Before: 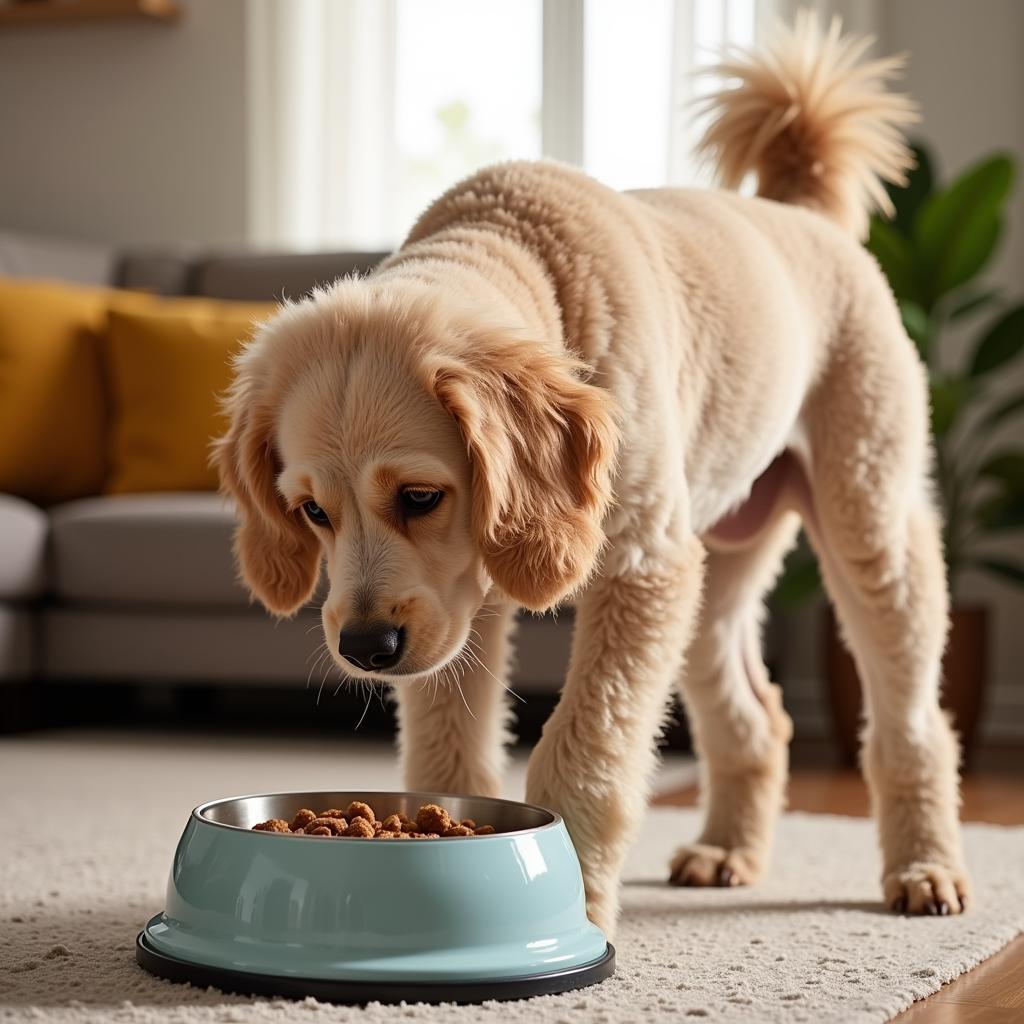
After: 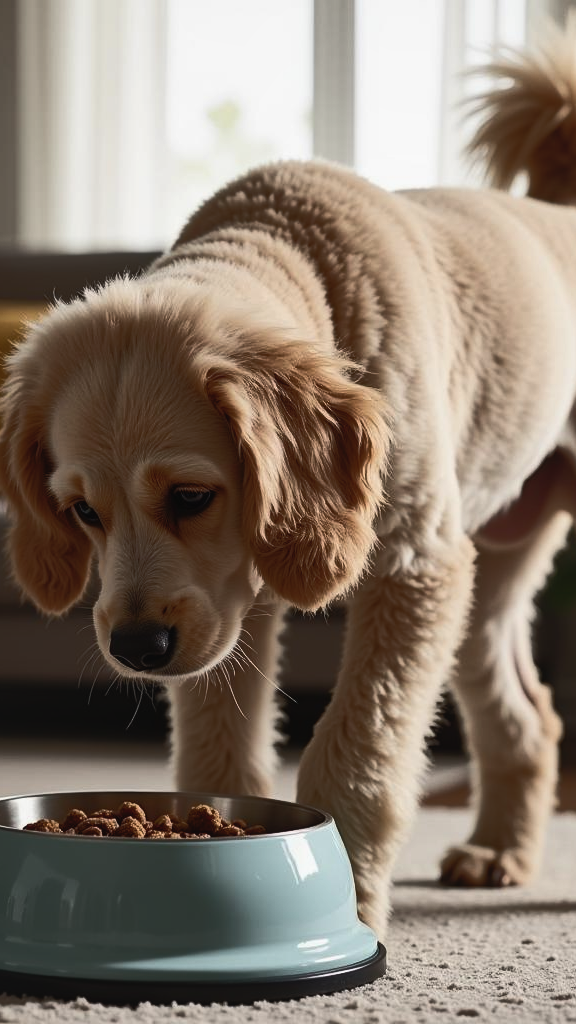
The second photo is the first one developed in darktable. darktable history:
local contrast: mode bilateral grid, contrast 21, coarseness 50, detail 120%, midtone range 0.2
color balance rgb: perceptual saturation grading › global saturation 15.549%, perceptual saturation grading › highlights -19.476%, perceptual saturation grading › shadows 20.47%, perceptual brilliance grading › highlights 1.791%, perceptual brilliance grading › mid-tones -49.564%, perceptual brilliance grading › shadows -49.698%
crop and rotate: left 22.392%, right 21.325%
contrast brightness saturation: contrast -0.094, saturation -0.09
